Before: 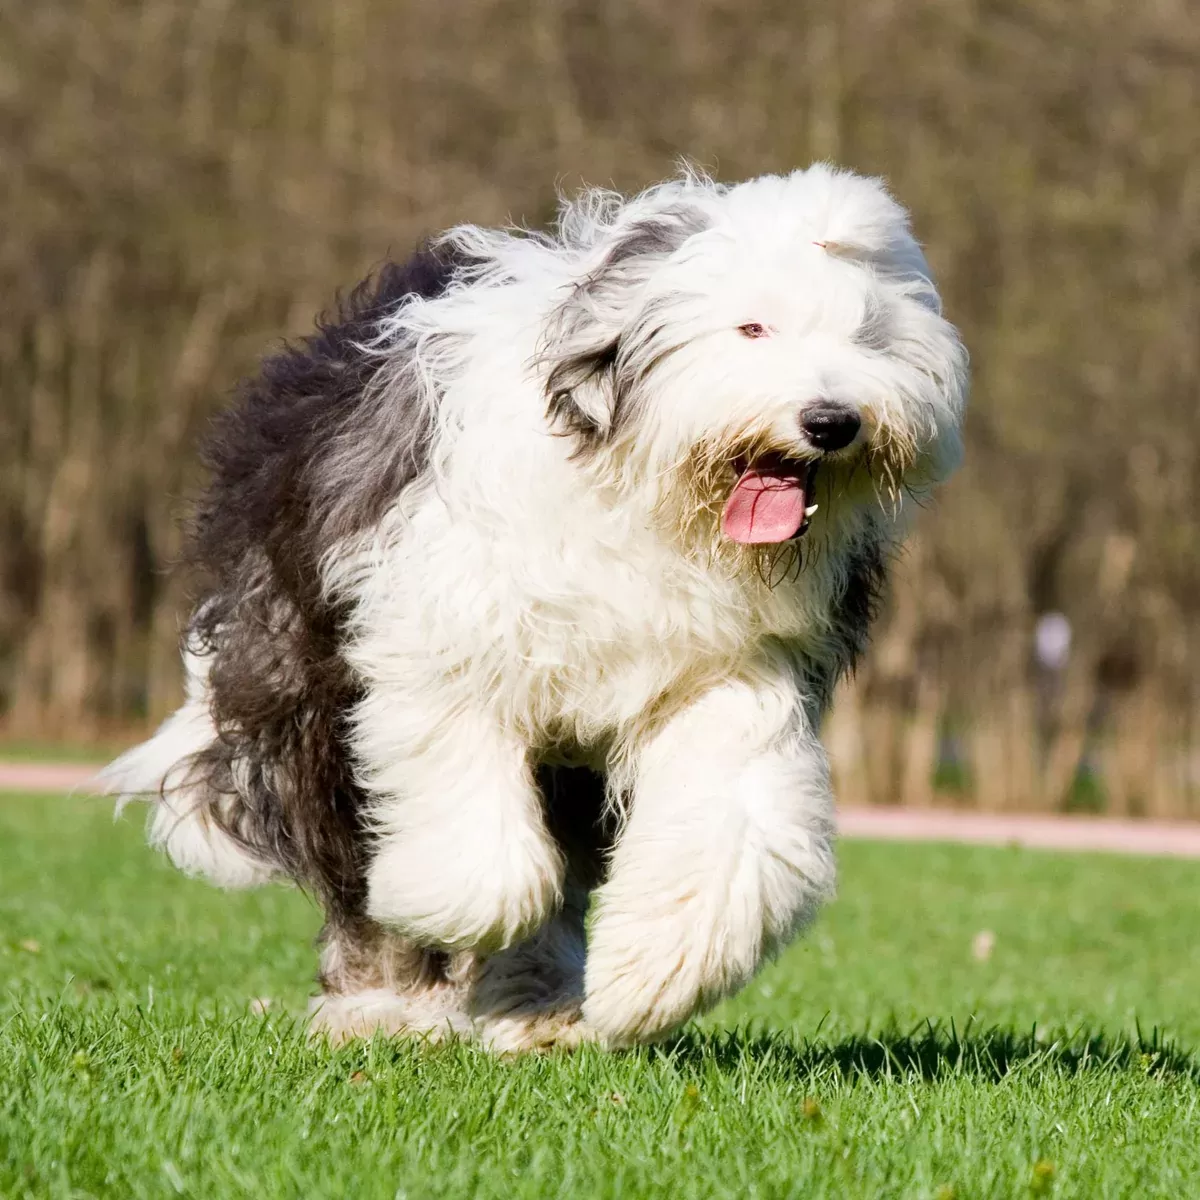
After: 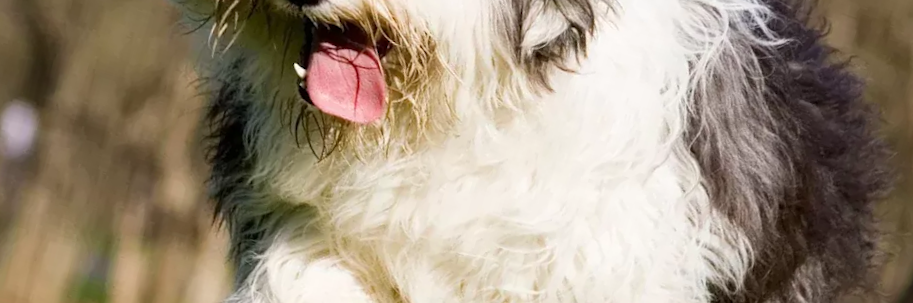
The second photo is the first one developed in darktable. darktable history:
crop and rotate: angle 16.12°, top 30.835%, bottom 35.653%
rotate and perspective: rotation 0.062°, lens shift (vertical) 0.115, lens shift (horizontal) -0.133, crop left 0.047, crop right 0.94, crop top 0.061, crop bottom 0.94
